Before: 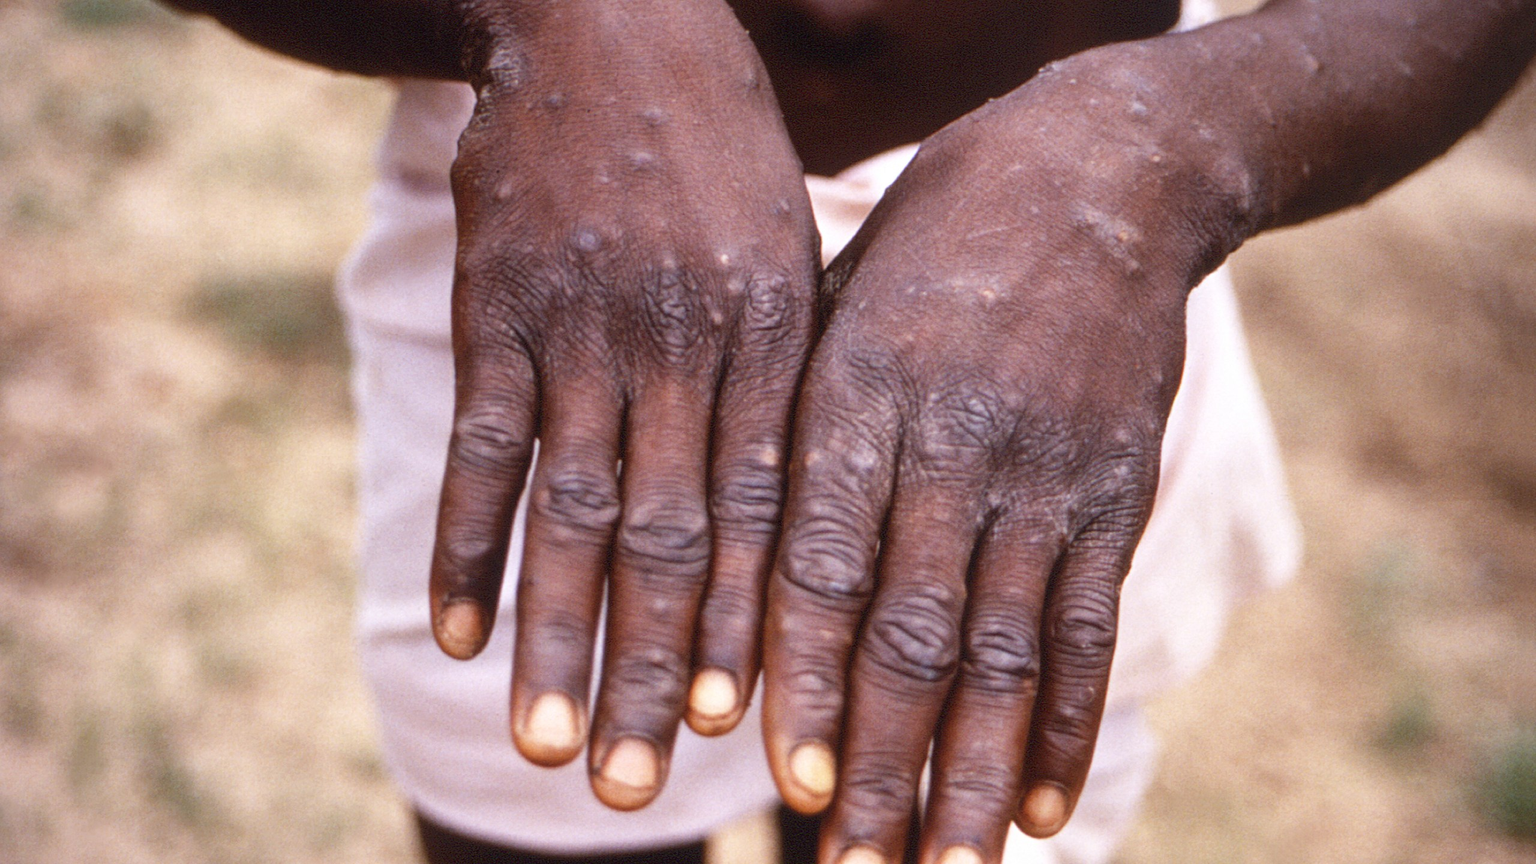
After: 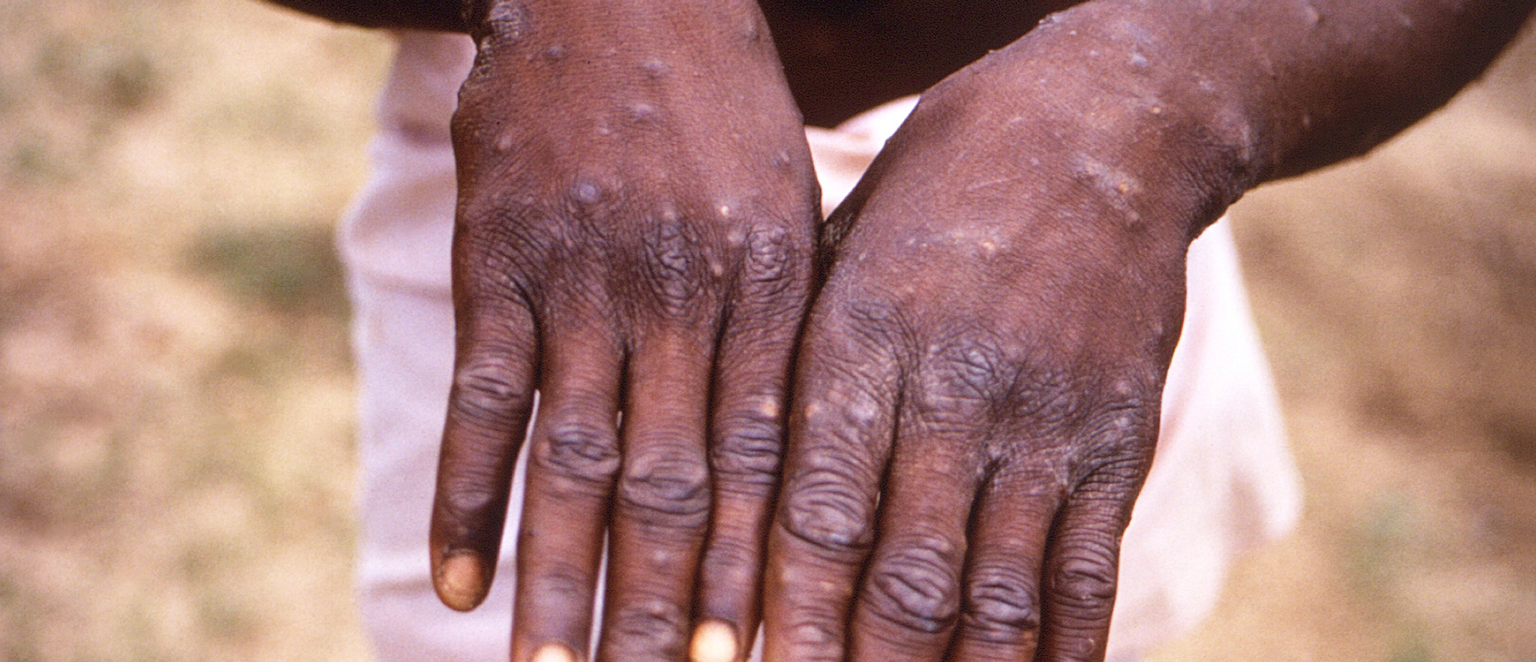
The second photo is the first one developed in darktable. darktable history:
velvia: on, module defaults
crop: top 5.667%, bottom 17.637%
